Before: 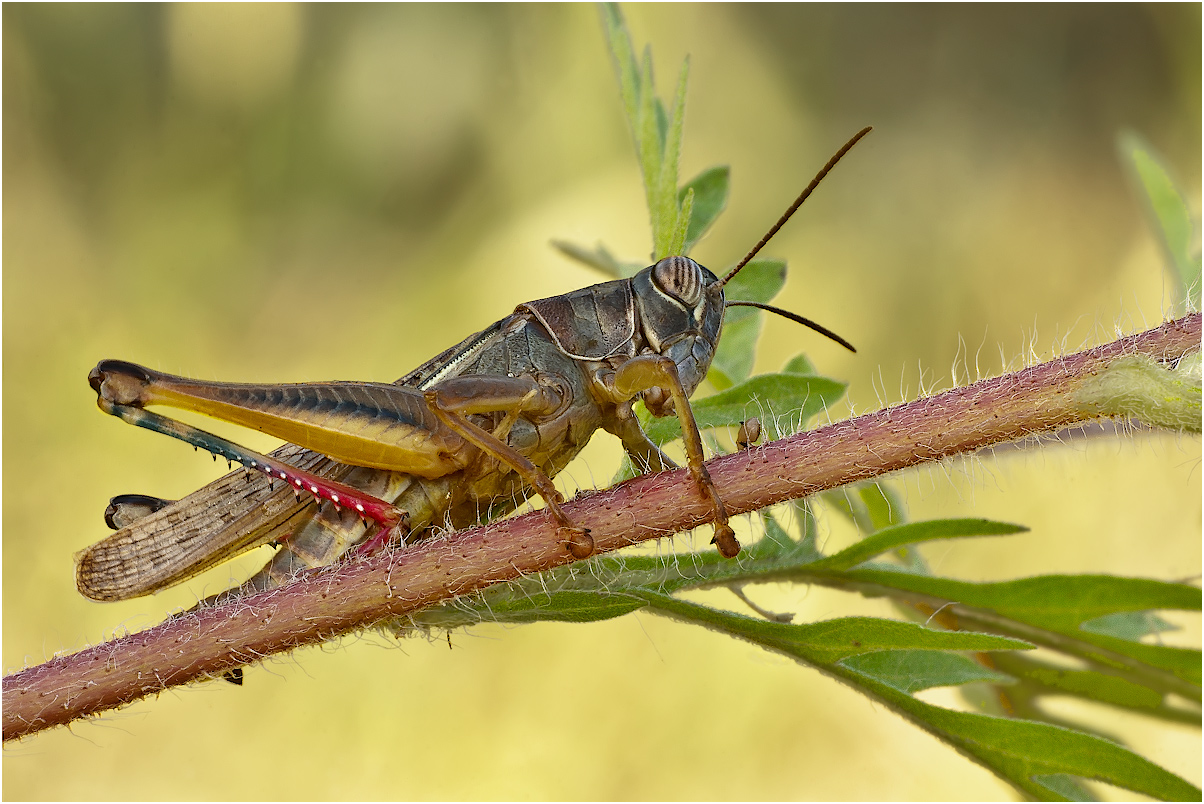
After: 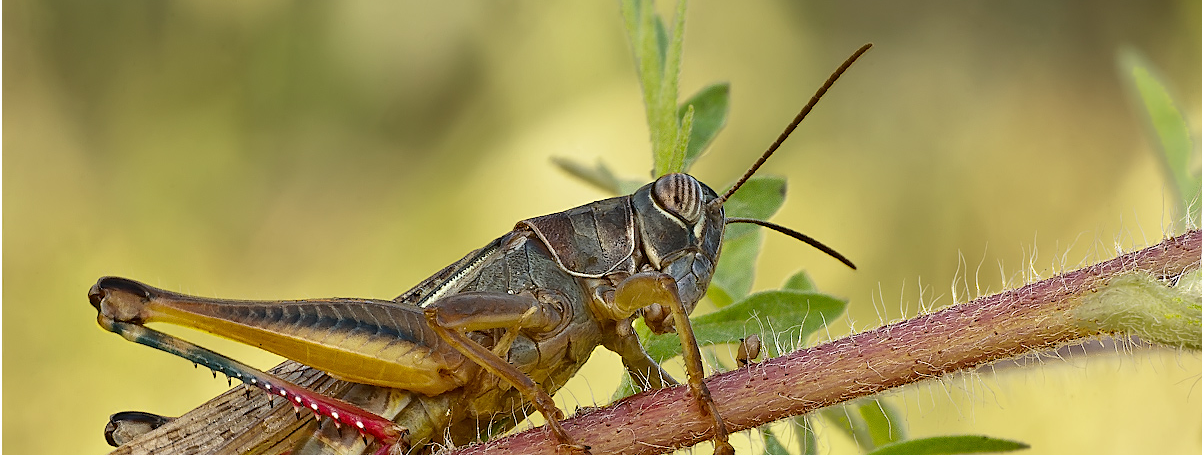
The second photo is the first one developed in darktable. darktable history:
crop and rotate: top 10.411%, bottom 32.946%
sharpen: amount 0.215
